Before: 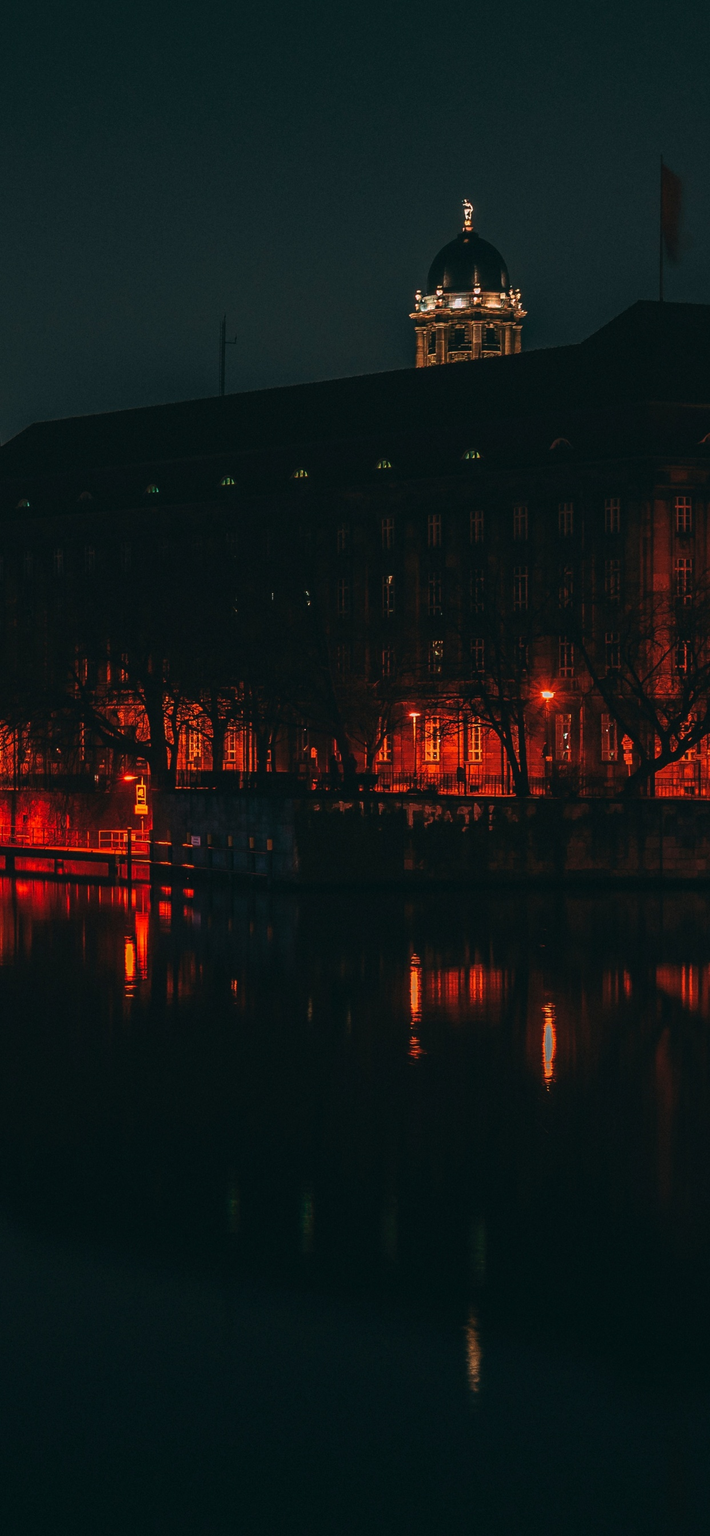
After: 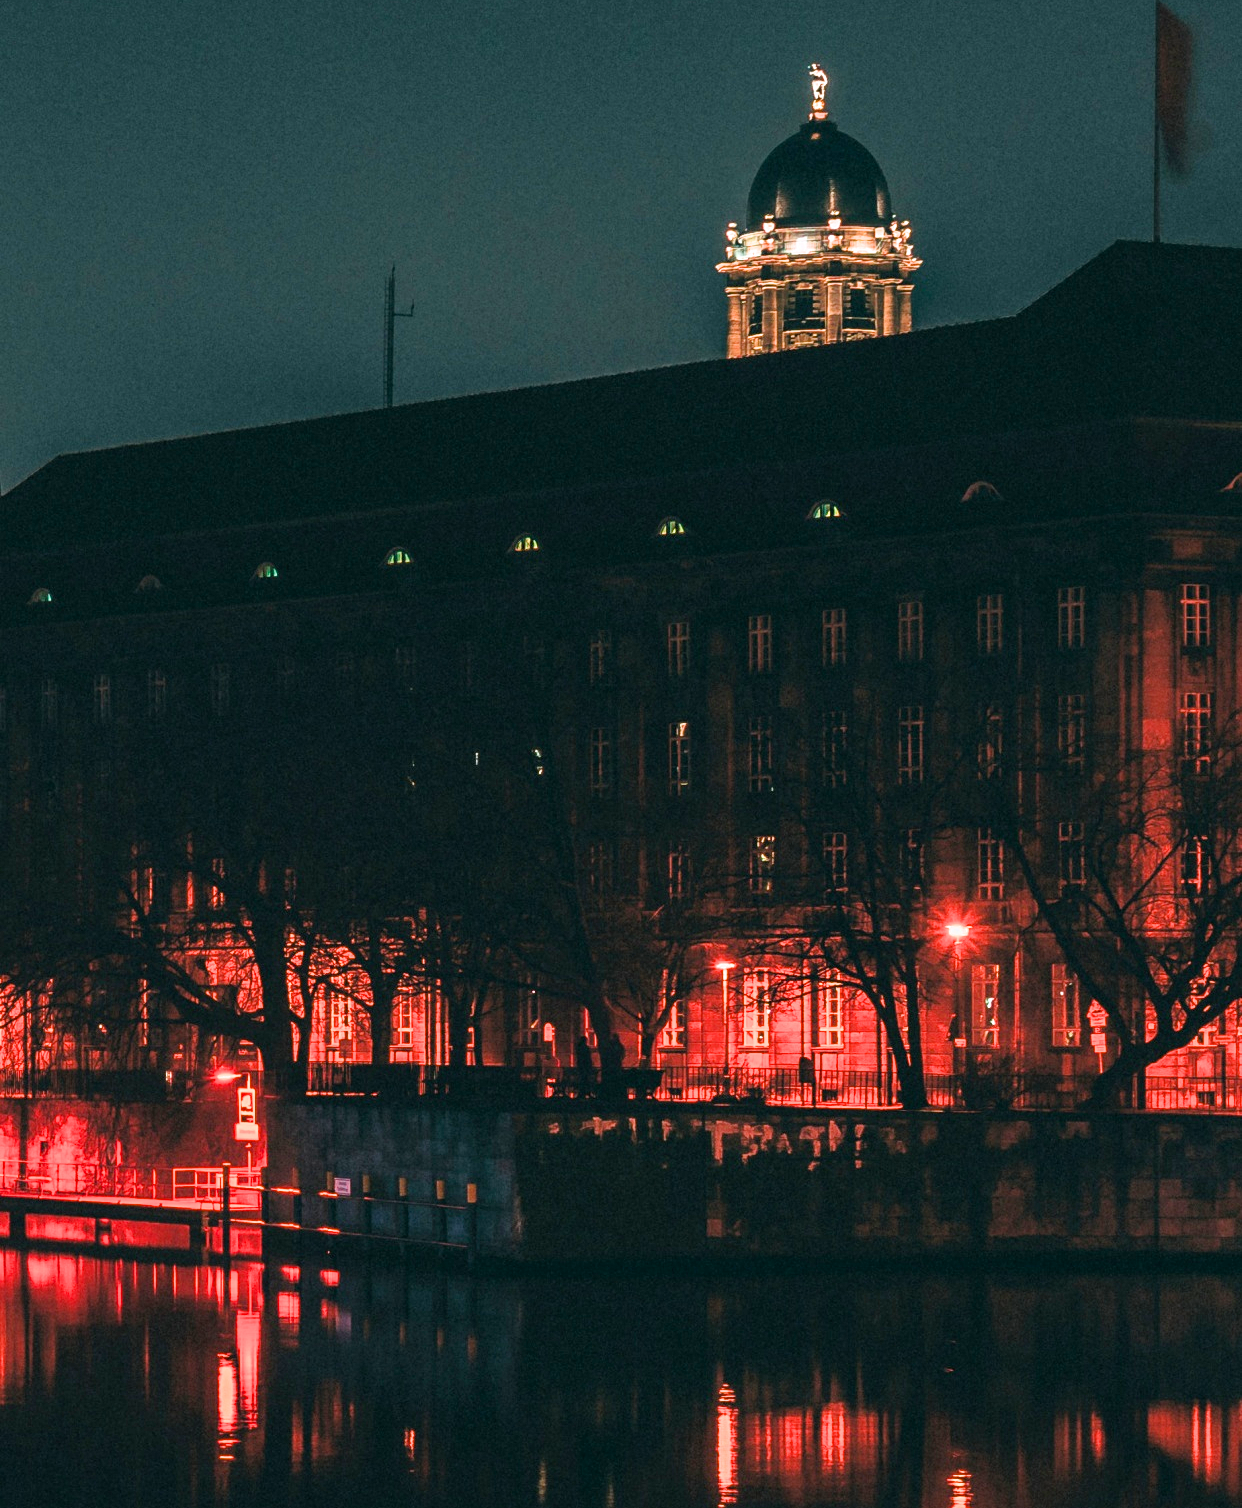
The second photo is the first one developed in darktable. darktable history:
white balance: red 1, blue 1
crop and rotate: top 10.605%, bottom 33.274%
exposure: black level correction 0.001, exposure 2 EV, compensate highlight preservation false
filmic rgb: hardness 4.17
